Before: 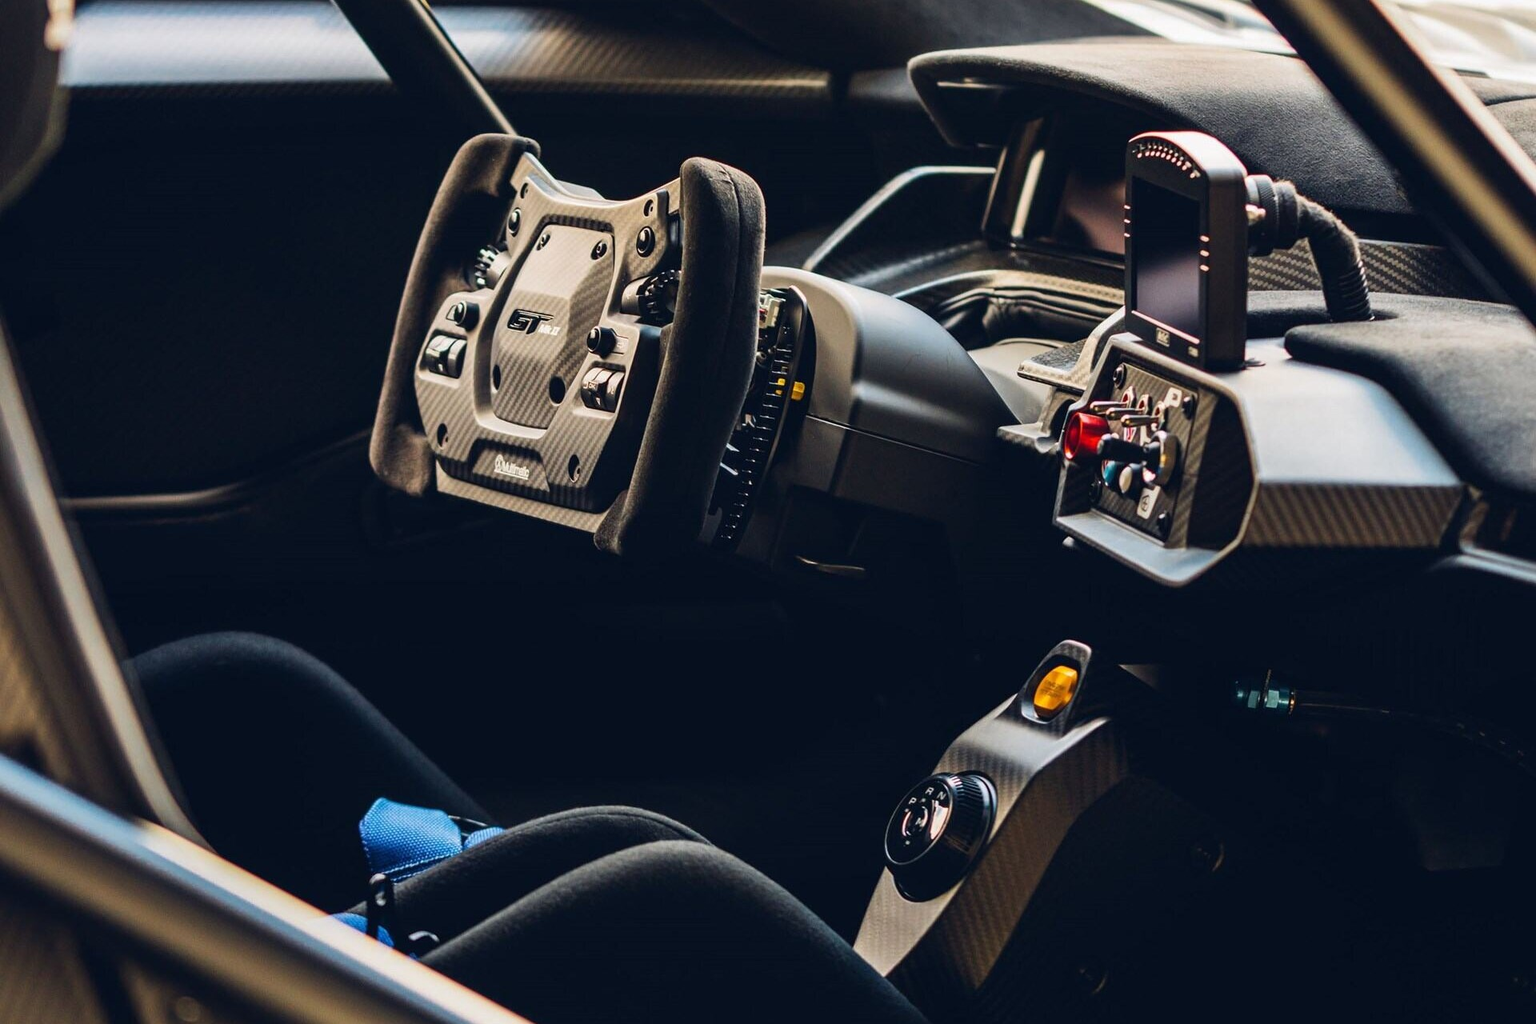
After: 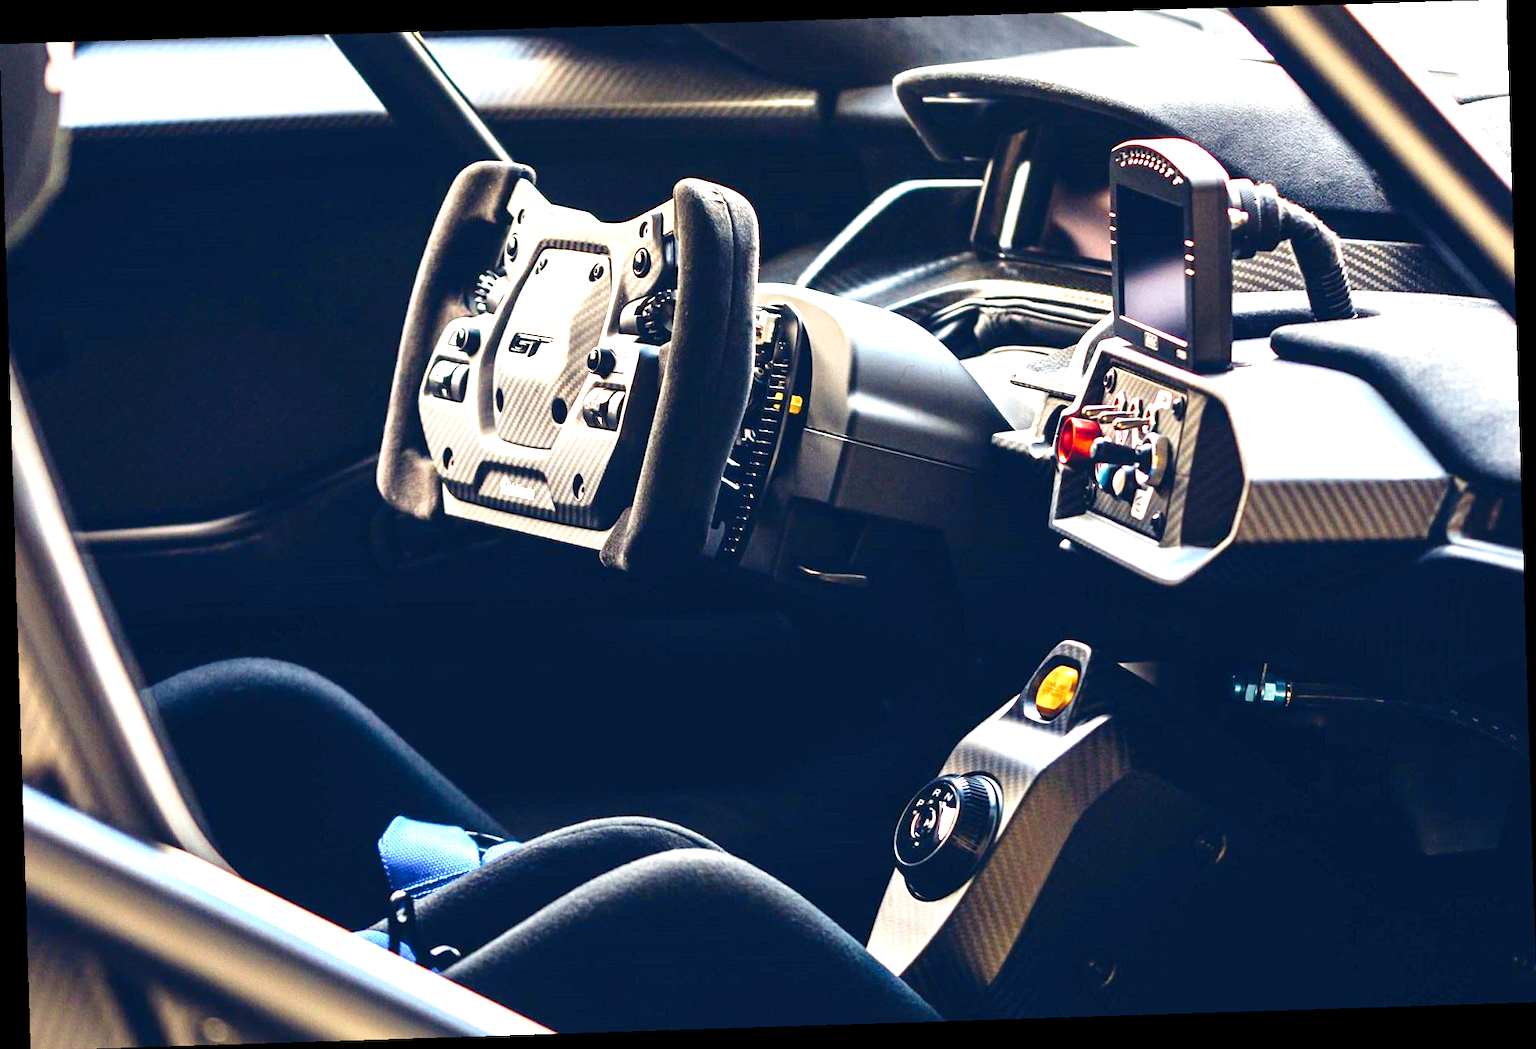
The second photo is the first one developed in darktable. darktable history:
exposure: black level correction 0.001, exposure 1.719 EV, compensate exposure bias true, compensate highlight preservation false
rotate and perspective: rotation -1.77°, lens shift (horizontal) 0.004, automatic cropping off
tone curve: curves: ch0 [(0, 0) (0.003, 0.015) (0.011, 0.019) (0.025, 0.026) (0.044, 0.041) (0.069, 0.057) (0.1, 0.085) (0.136, 0.116) (0.177, 0.158) (0.224, 0.215) (0.277, 0.286) (0.335, 0.367) (0.399, 0.452) (0.468, 0.534) (0.543, 0.612) (0.623, 0.698) (0.709, 0.775) (0.801, 0.858) (0.898, 0.928) (1, 1)], preserve colors none
white balance: red 0.974, blue 1.044
